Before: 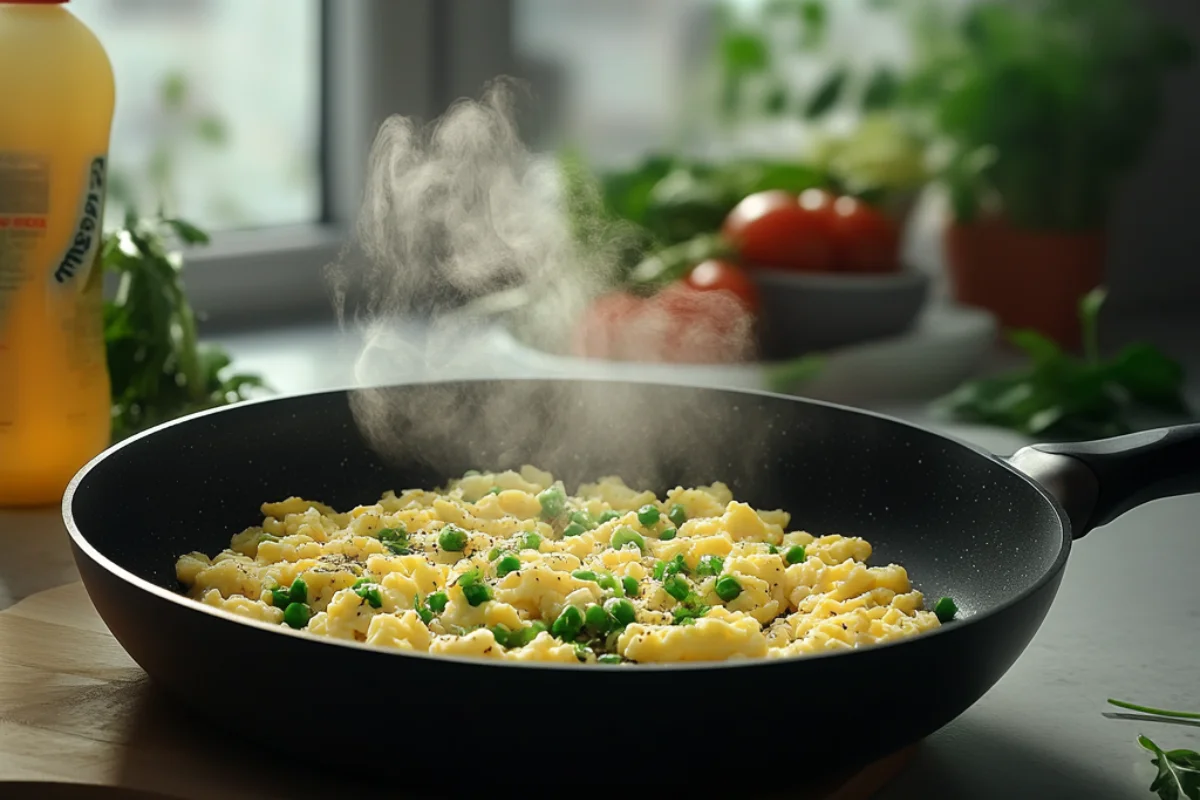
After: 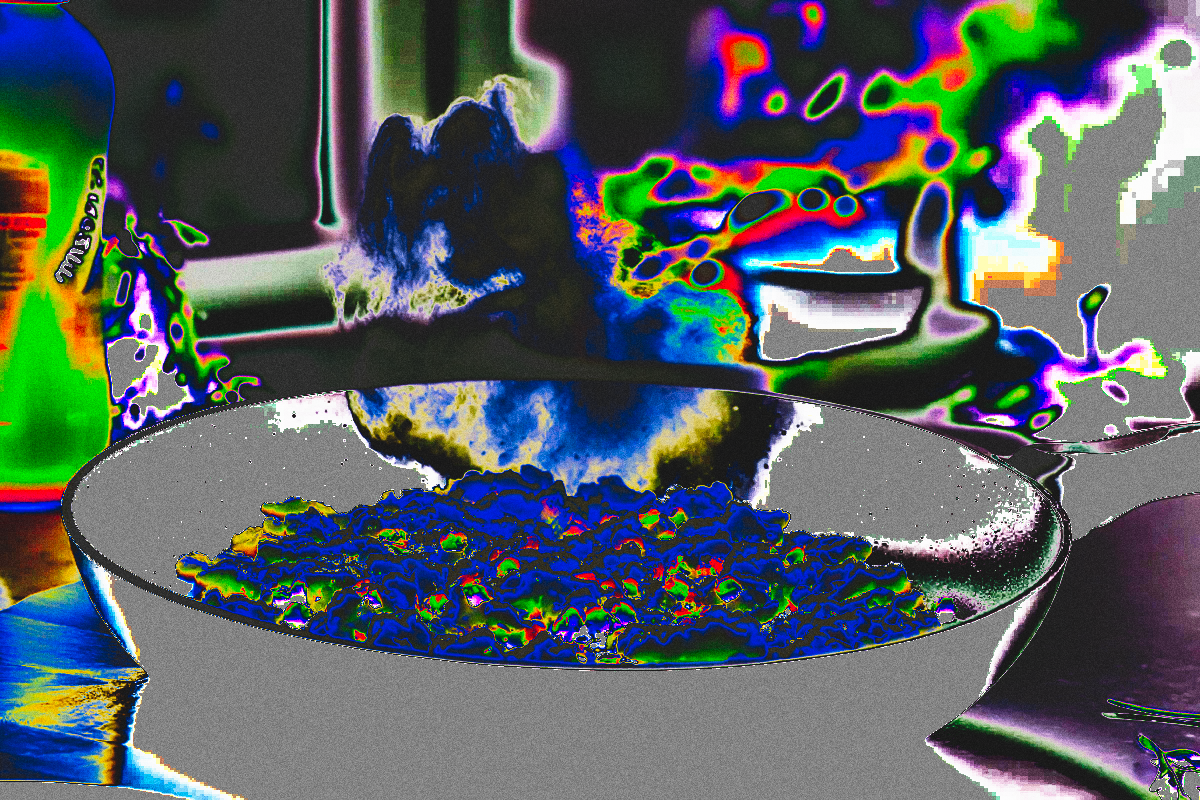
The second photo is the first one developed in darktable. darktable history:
filmic rgb: black relative exposure -7.65 EV, white relative exposure 4.56 EV, hardness 3.61
rgb levels: levels [[0.013, 0.434, 0.89], [0, 0.5, 1], [0, 0.5, 1]]
tone curve: curves: ch0 [(0, 0) (0.003, 0.99) (0.011, 0.983) (0.025, 0.934) (0.044, 0.719) (0.069, 0.382) (0.1, 0.204) (0.136, 0.093) (0.177, 0.094) (0.224, 0.093) (0.277, 0.098) (0.335, 0.214) (0.399, 0.616) (0.468, 0.827) (0.543, 0.464) (0.623, 0.145) (0.709, 0.127) (0.801, 0.187) (0.898, 0.203) (1, 1)], preserve colors none
grain: coarseness 0.09 ISO, strength 40%
